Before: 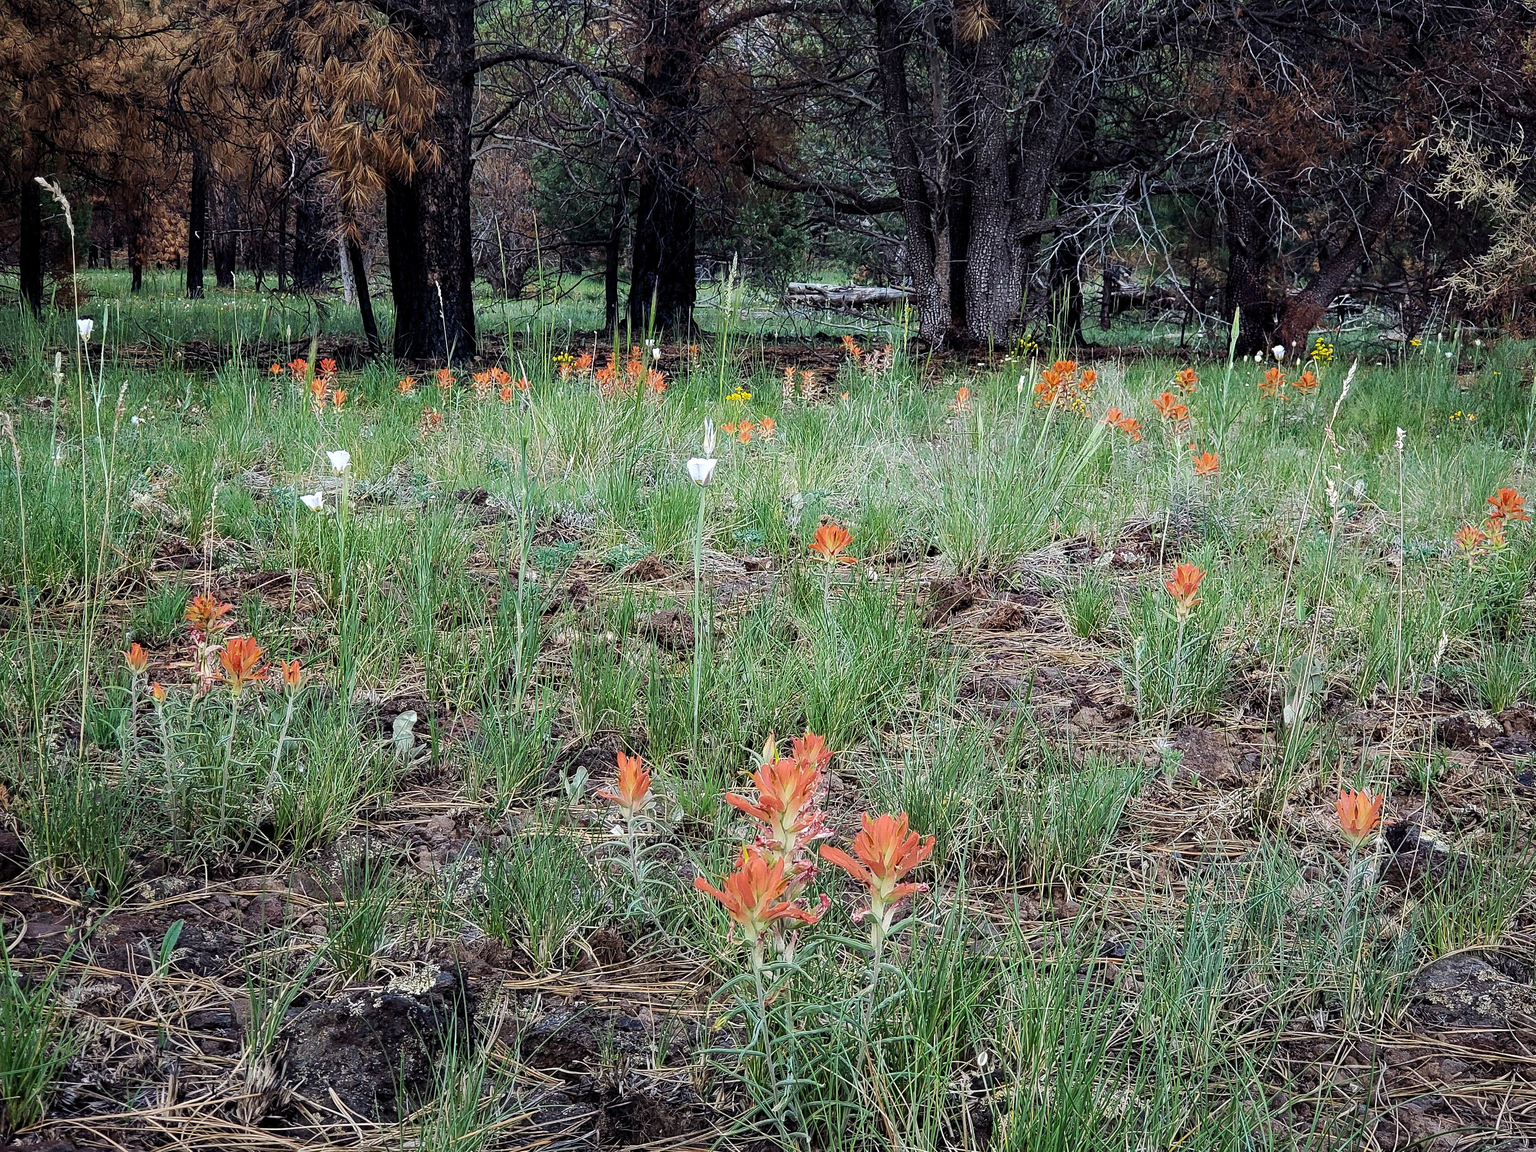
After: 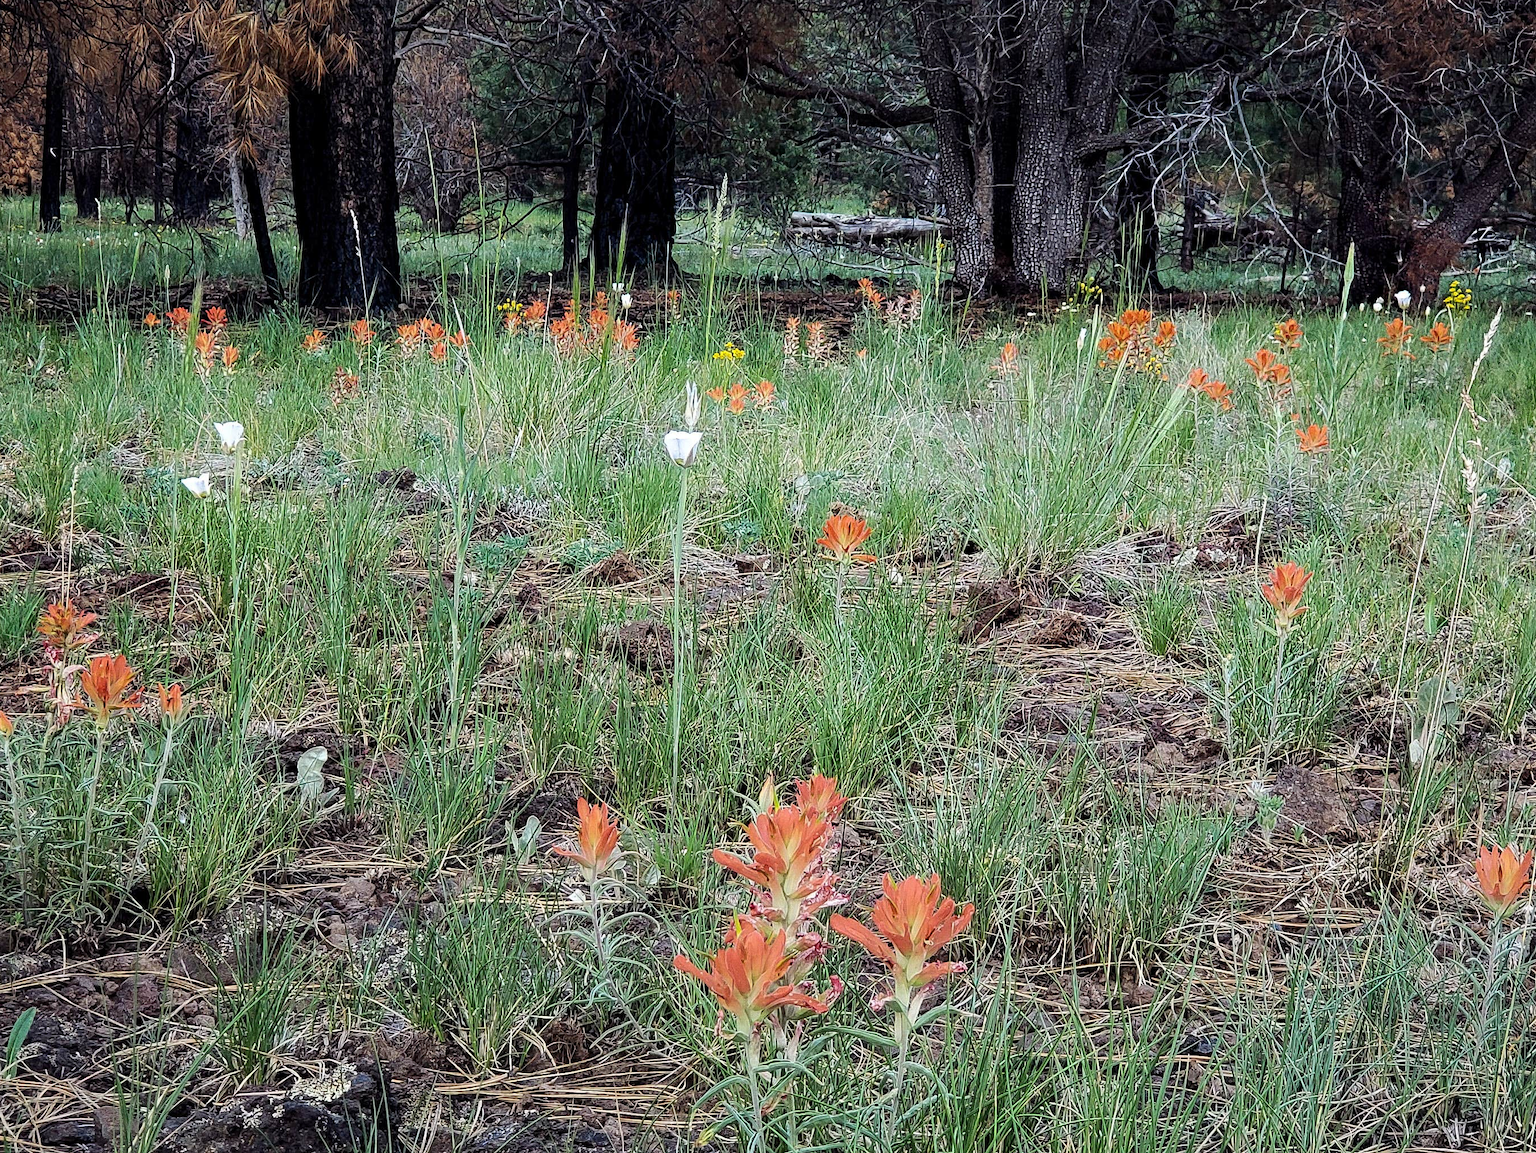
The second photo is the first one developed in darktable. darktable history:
crop and rotate: left 10.092%, top 9.8%, right 9.814%, bottom 9.959%
